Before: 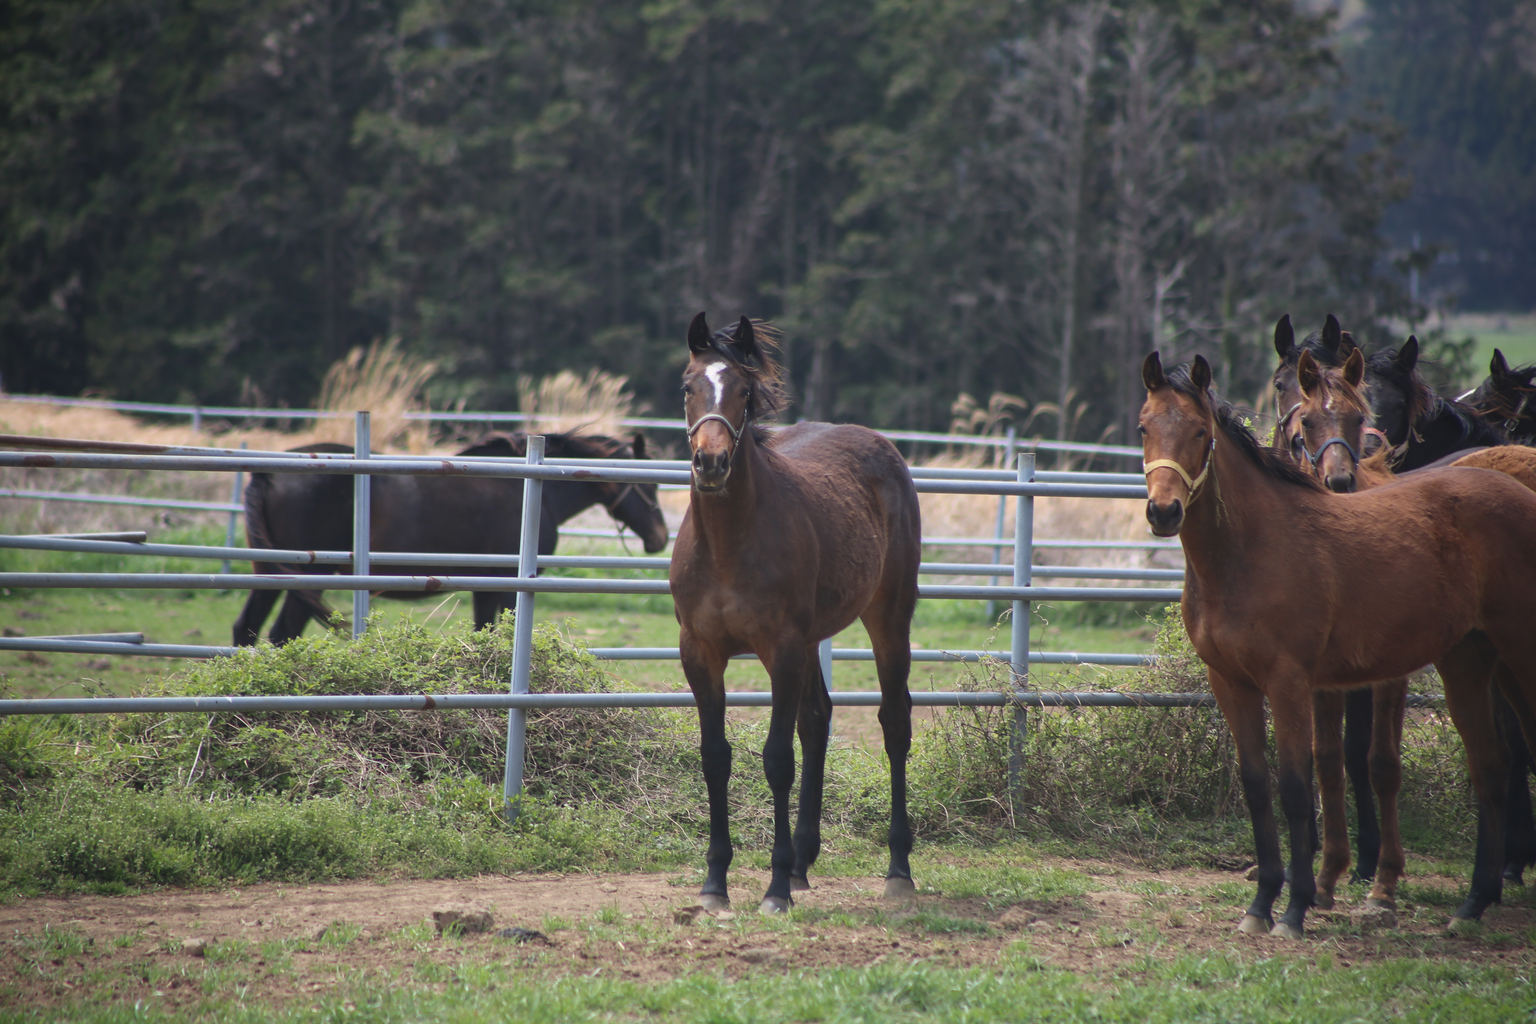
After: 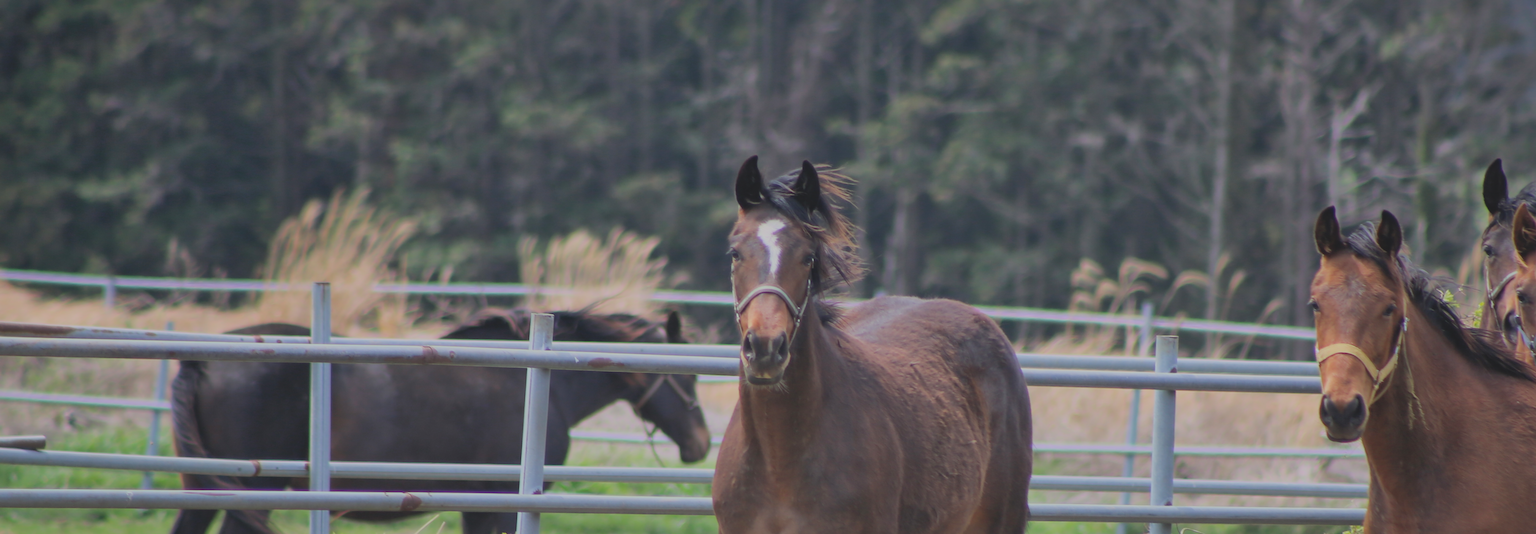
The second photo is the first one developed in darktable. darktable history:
filmic rgb: black relative exposure -7.65 EV, white relative exposure 4.56 EV, hardness 3.61
local contrast: mode bilateral grid, contrast 100, coarseness 100, detail 92%, midtone range 0.2
exposure: black level correction 0.005, exposure 0.016 EV, compensate exposure bias true, compensate highlight preservation false
crop: left 7.222%, top 18.564%, right 14.26%, bottom 40.403%
contrast brightness saturation: contrast -0.099, brightness 0.053, saturation 0.081
shadows and highlights: highlights color adjustment 39.29%
